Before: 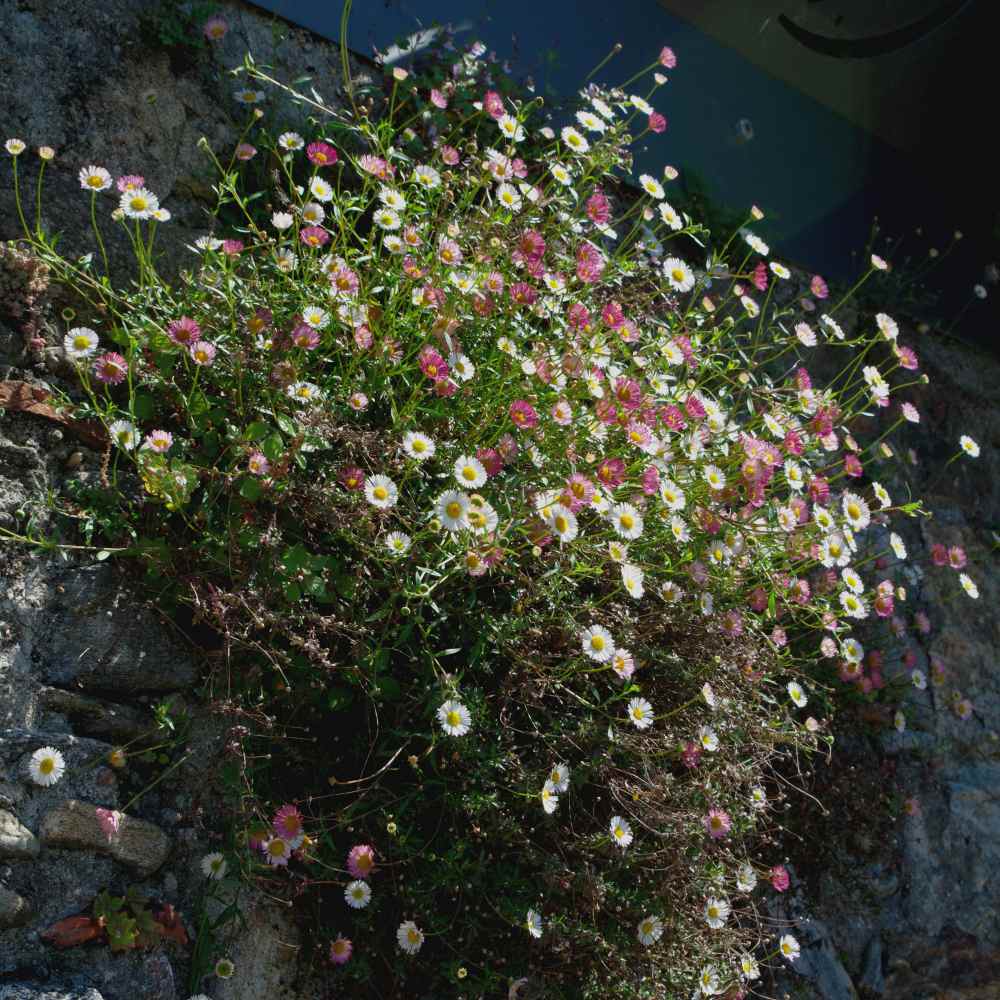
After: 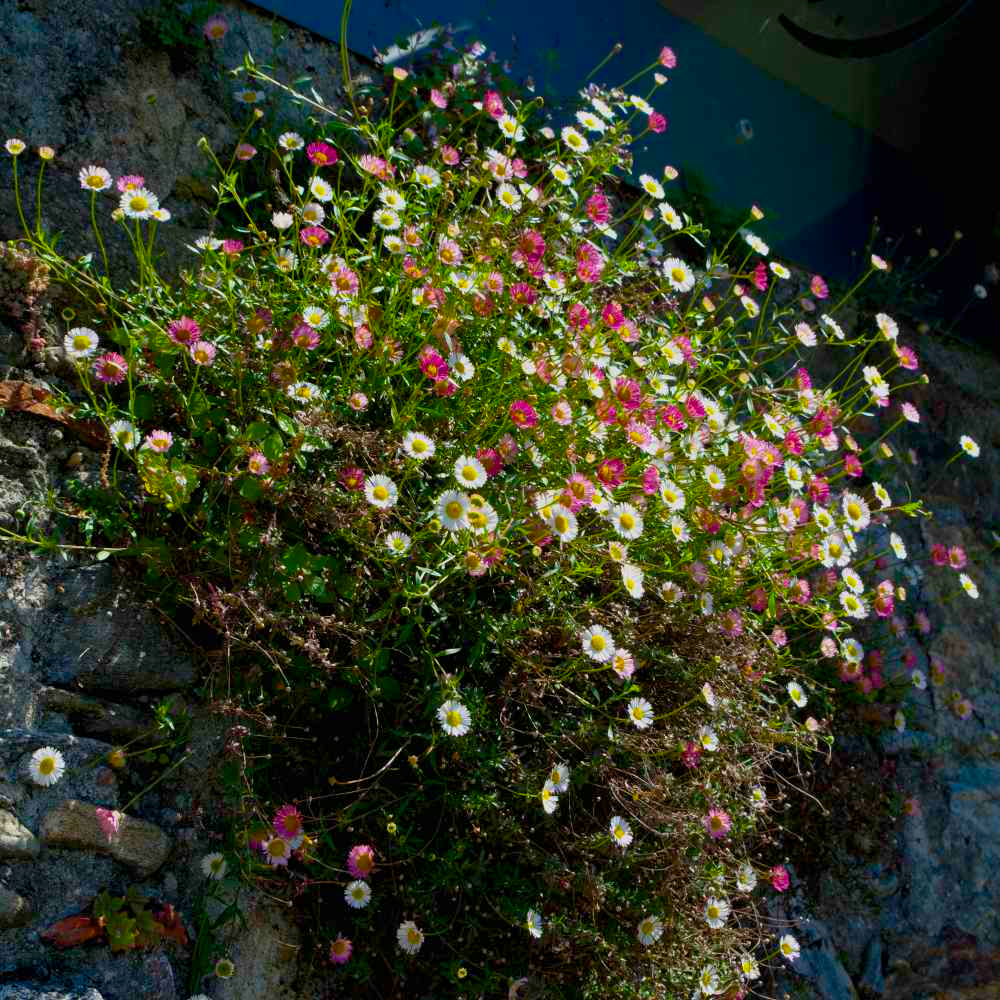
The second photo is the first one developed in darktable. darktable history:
color balance rgb: global offset › luminance -0.395%, linear chroma grading › global chroma 19.557%, perceptual saturation grading › global saturation 30.463%, global vibrance 20%
